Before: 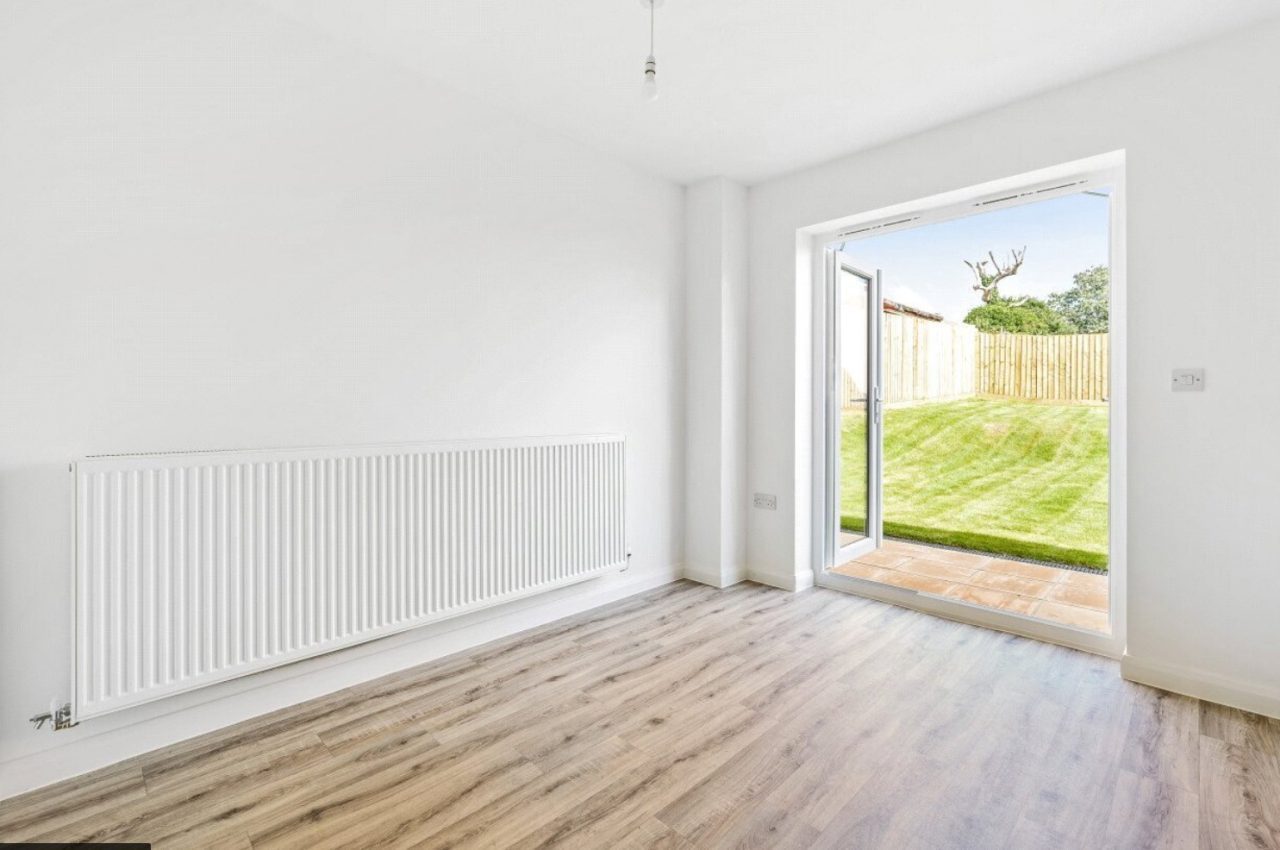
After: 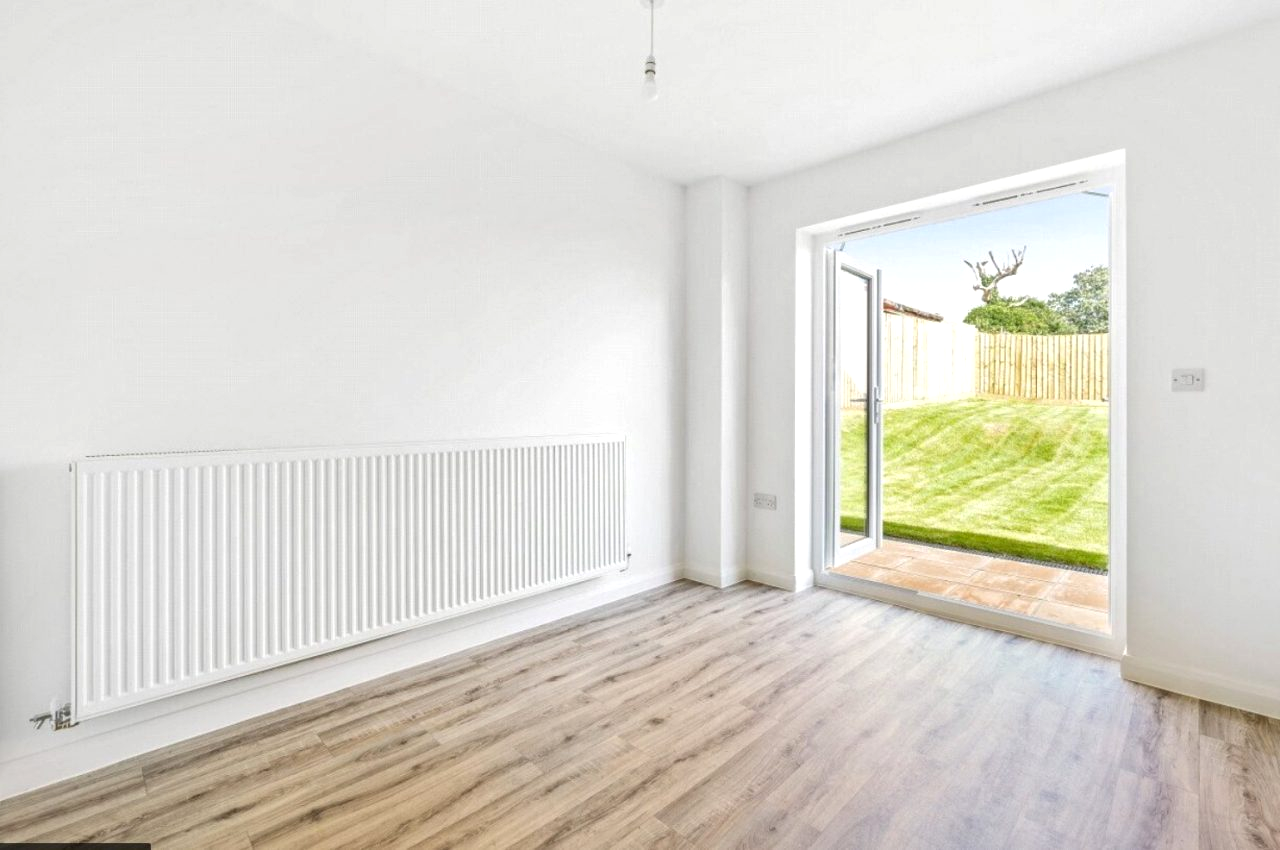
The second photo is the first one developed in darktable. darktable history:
shadows and highlights: shadows 25, highlights -25
exposure: exposure 0.2 EV, compensate highlight preservation false
